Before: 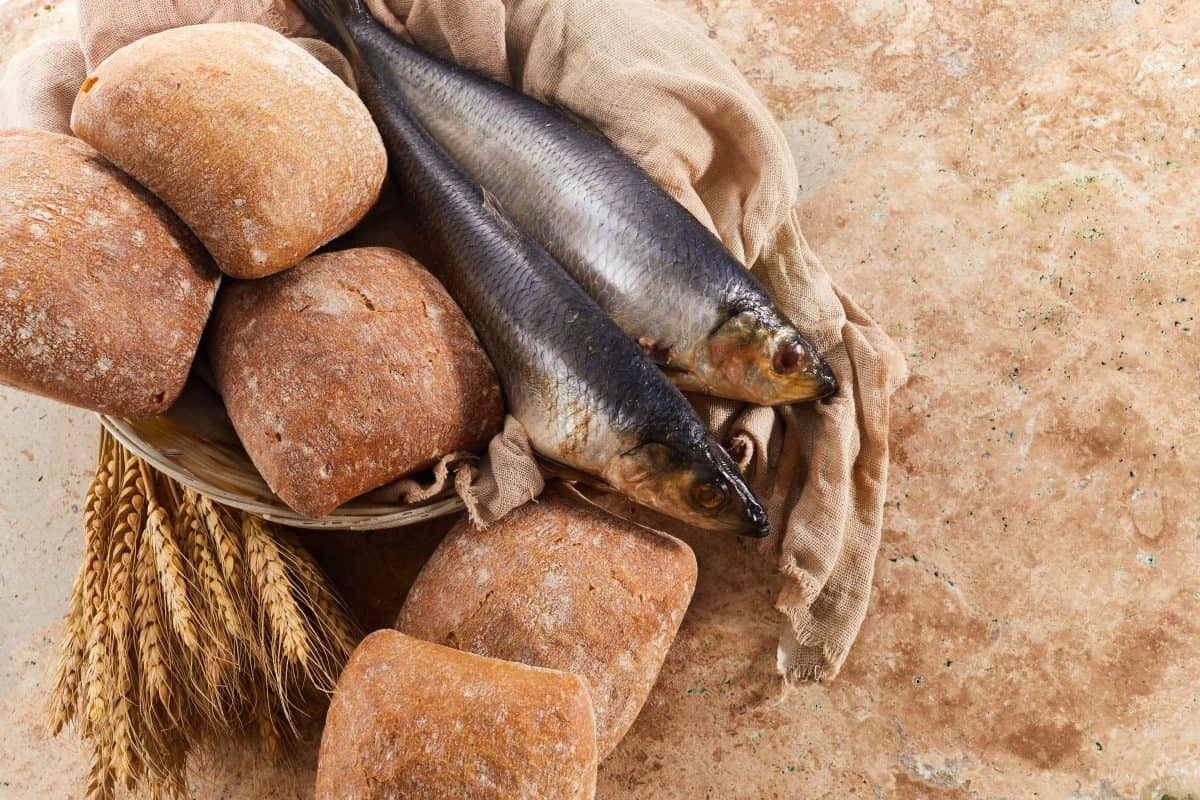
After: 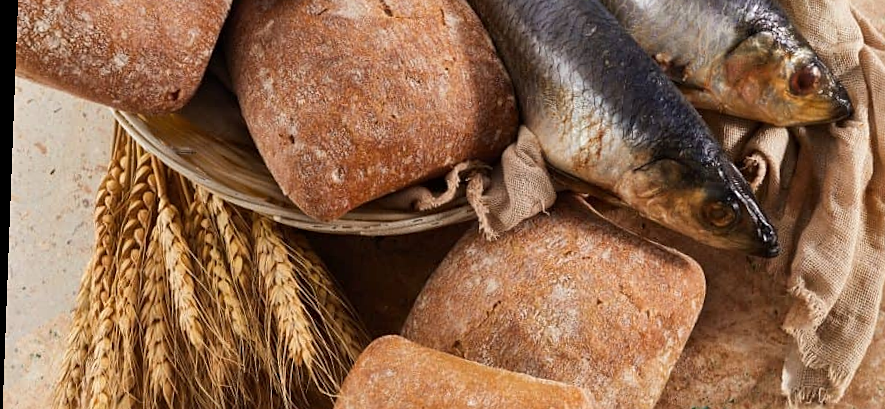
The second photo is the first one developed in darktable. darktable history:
local contrast: mode bilateral grid, contrast 10, coarseness 25, detail 110%, midtone range 0.2
sharpen: amount 0.2
crop: top 36.498%, right 27.964%, bottom 14.995%
rotate and perspective: rotation 2.17°, automatic cropping off
shadows and highlights: shadows 37.27, highlights -28.18, soften with gaussian
